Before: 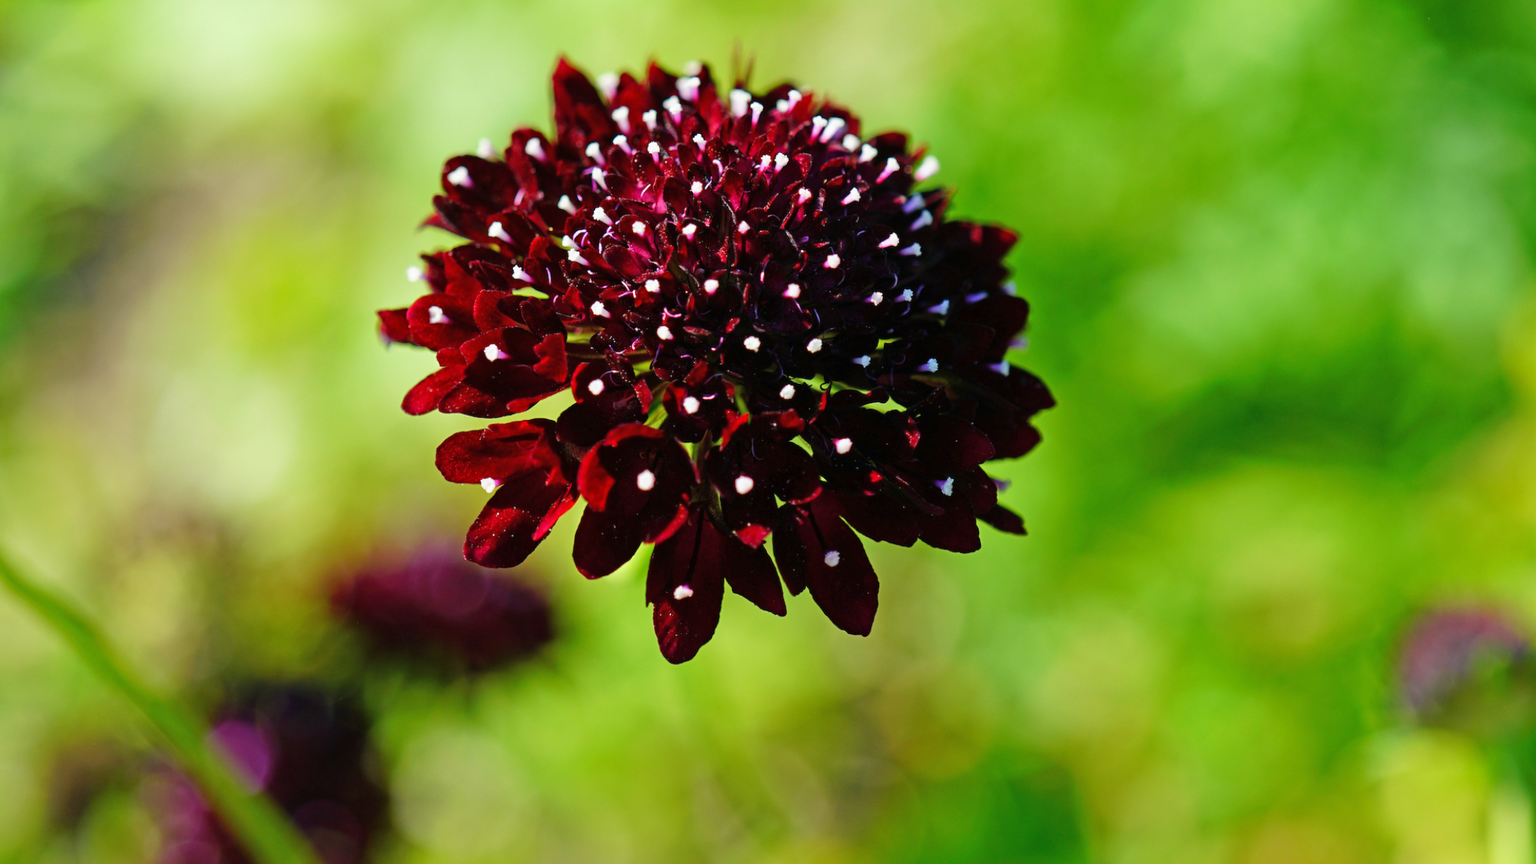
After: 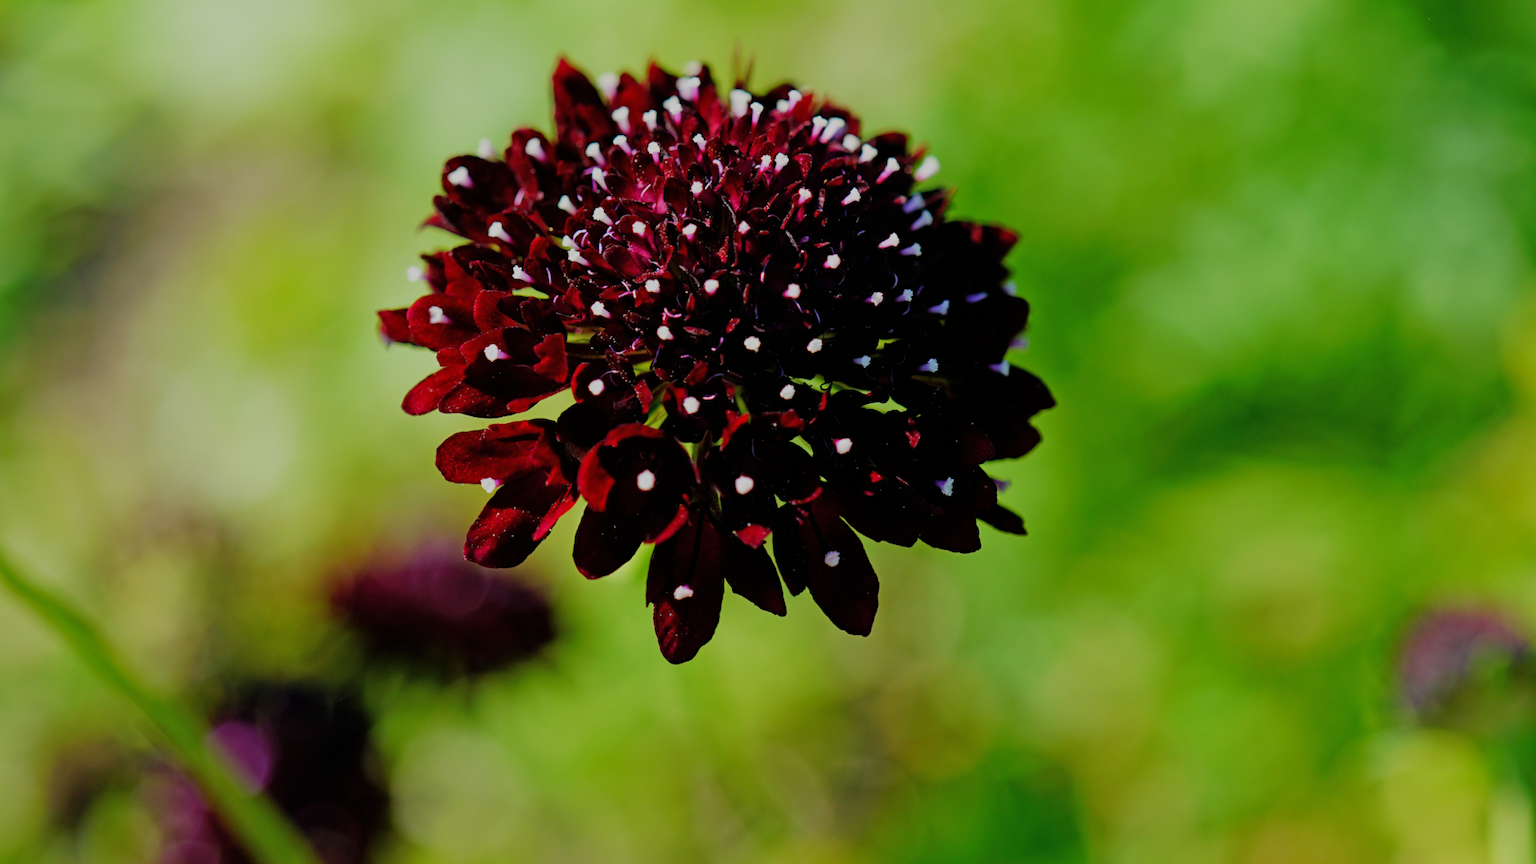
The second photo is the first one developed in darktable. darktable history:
filmic rgb: black relative exposure -8.01 EV, white relative exposure 4 EV, threshold 5.95 EV, hardness 4.21, enable highlight reconstruction true
exposure: exposure -0.43 EV, compensate highlight preservation false
